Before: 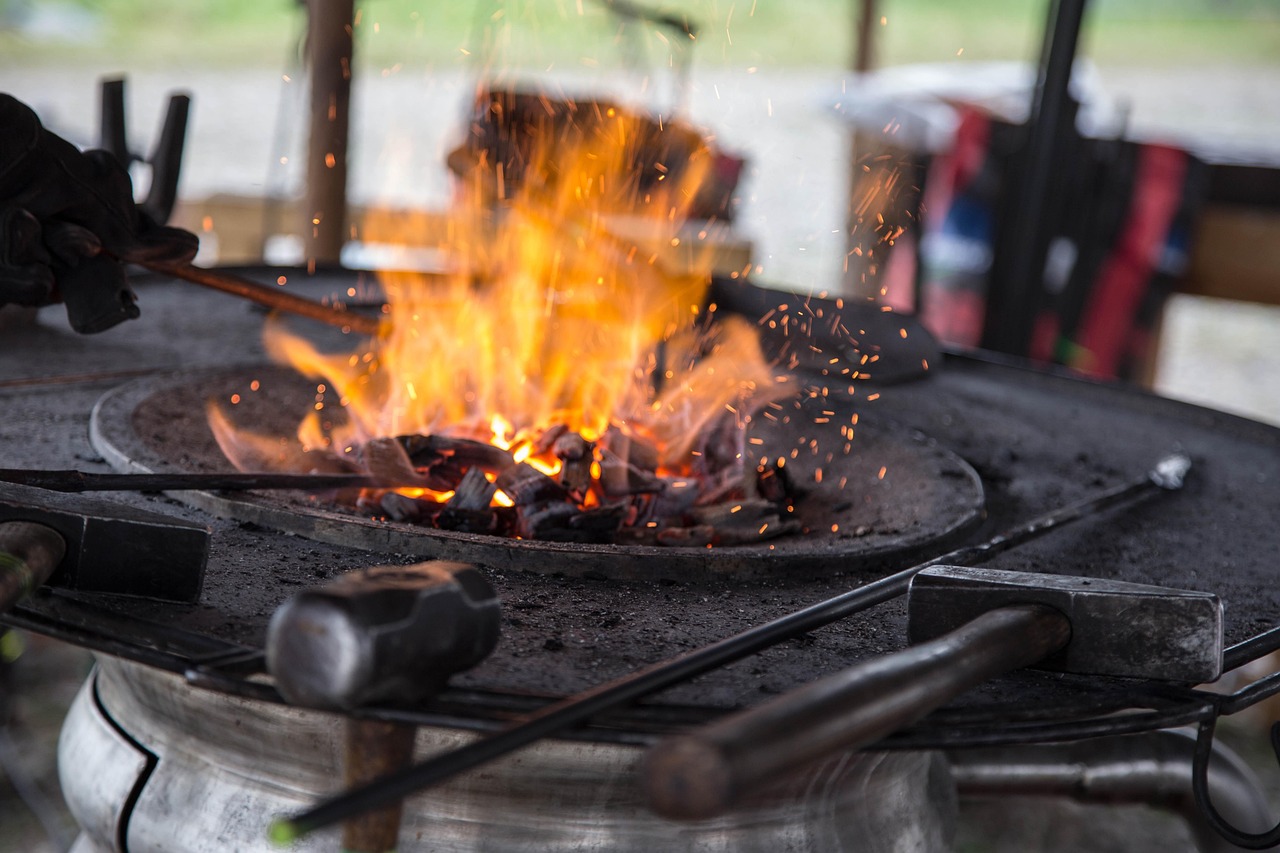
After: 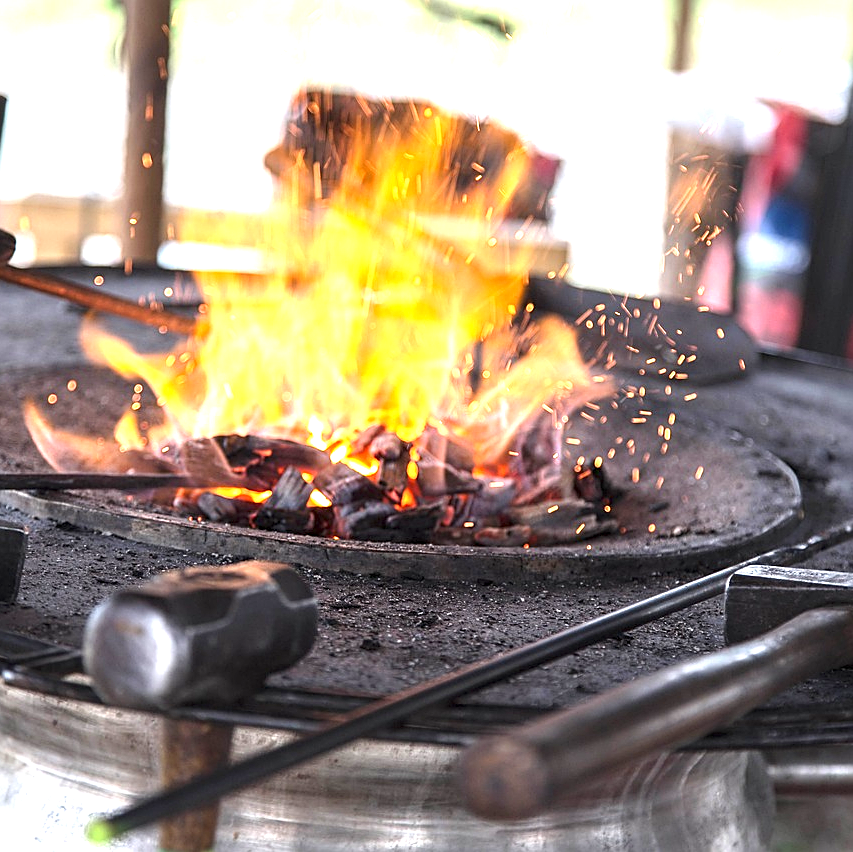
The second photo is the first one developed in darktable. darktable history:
sharpen: on, module defaults
exposure: black level correction 0, exposure 1.586 EV, compensate exposure bias true, compensate highlight preservation false
tone curve: curves: ch0 [(0, 0) (0.003, 0.003) (0.011, 0.011) (0.025, 0.025) (0.044, 0.044) (0.069, 0.069) (0.1, 0.099) (0.136, 0.135) (0.177, 0.176) (0.224, 0.223) (0.277, 0.275) (0.335, 0.333) (0.399, 0.396) (0.468, 0.465) (0.543, 0.545) (0.623, 0.625) (0.709, 0.71) (0.801, 0.801) (0.898, 0.898) (1, 1)], preserve colors none
crop and rotate: left 14.342%, right 18.963%
